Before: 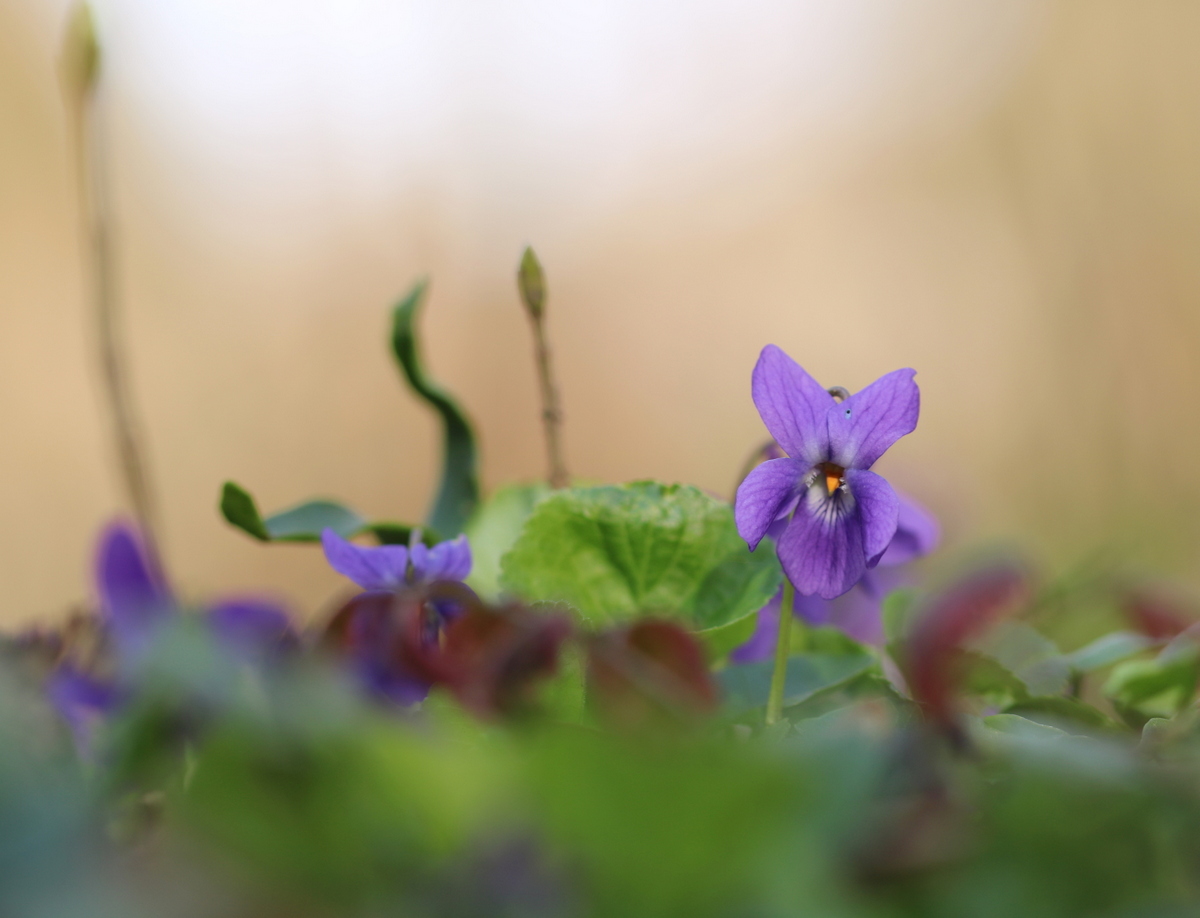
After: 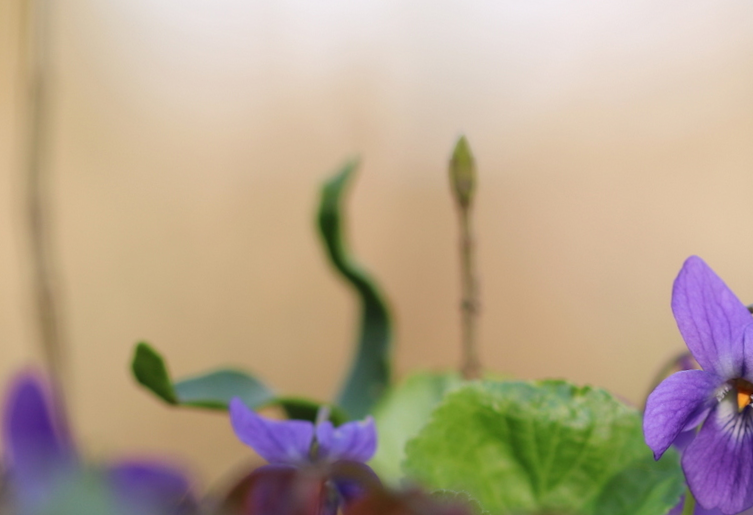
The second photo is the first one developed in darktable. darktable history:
crop and rotate: angle -5.33°, left 2.222%, top 7.016%, right 27.675%, bottom 30.266%
